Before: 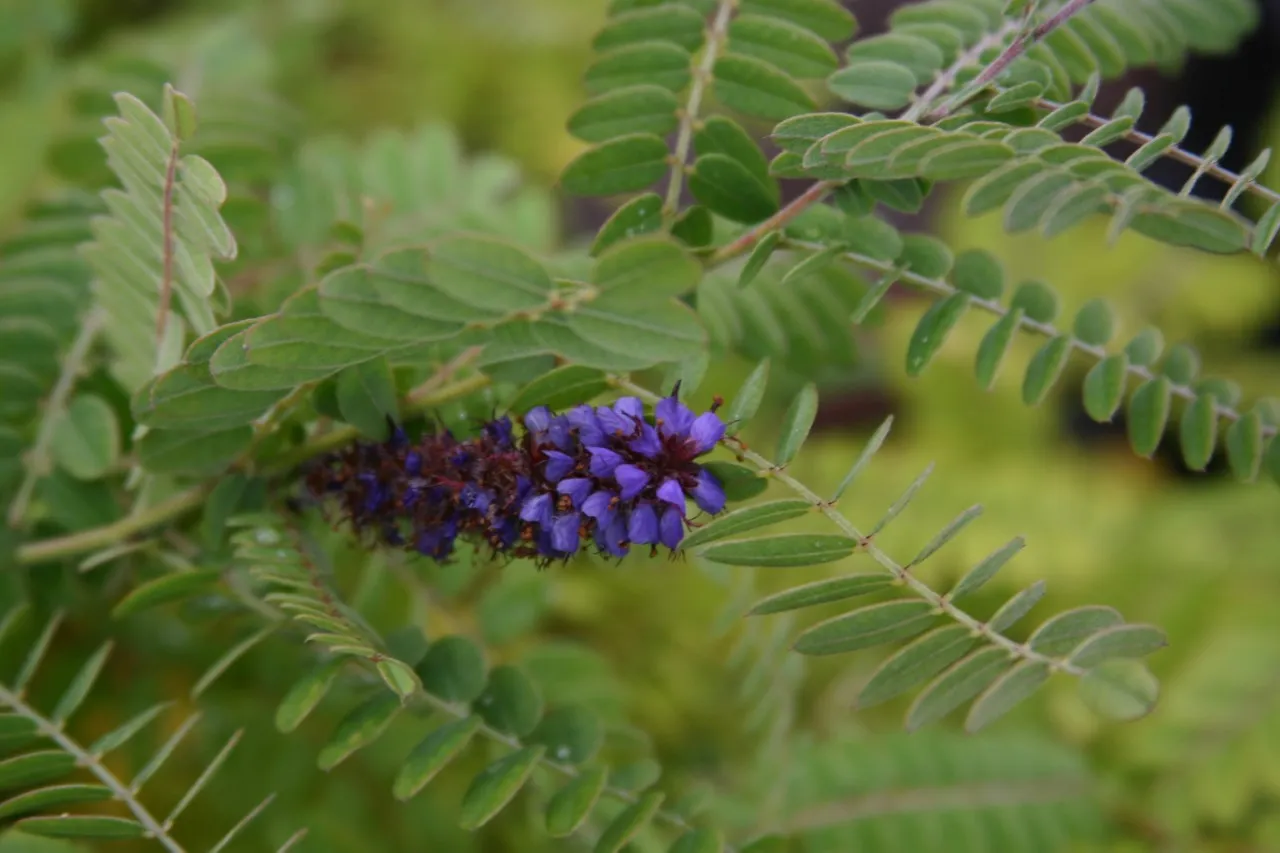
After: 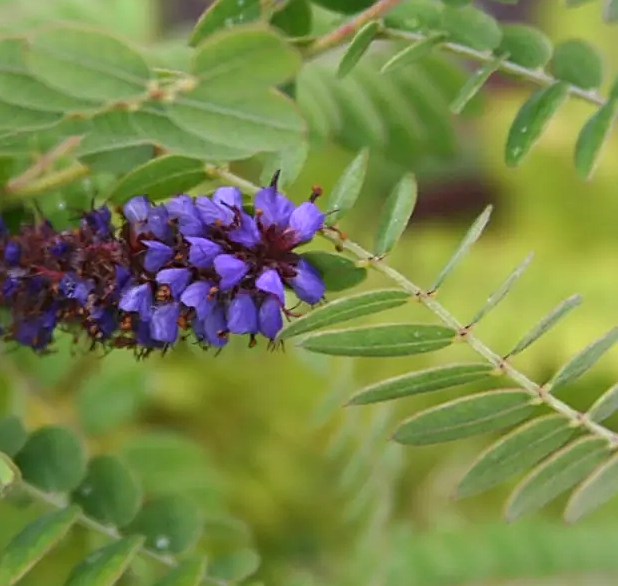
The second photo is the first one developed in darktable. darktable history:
crop: left 31.379%, top 24.658%, right 20.326%, bottom 6.628%
tone equalizer: on, module defaults
sharpen: on, module defaults
exposure: exposure 0.64 EV, compensate highlight preservation false
